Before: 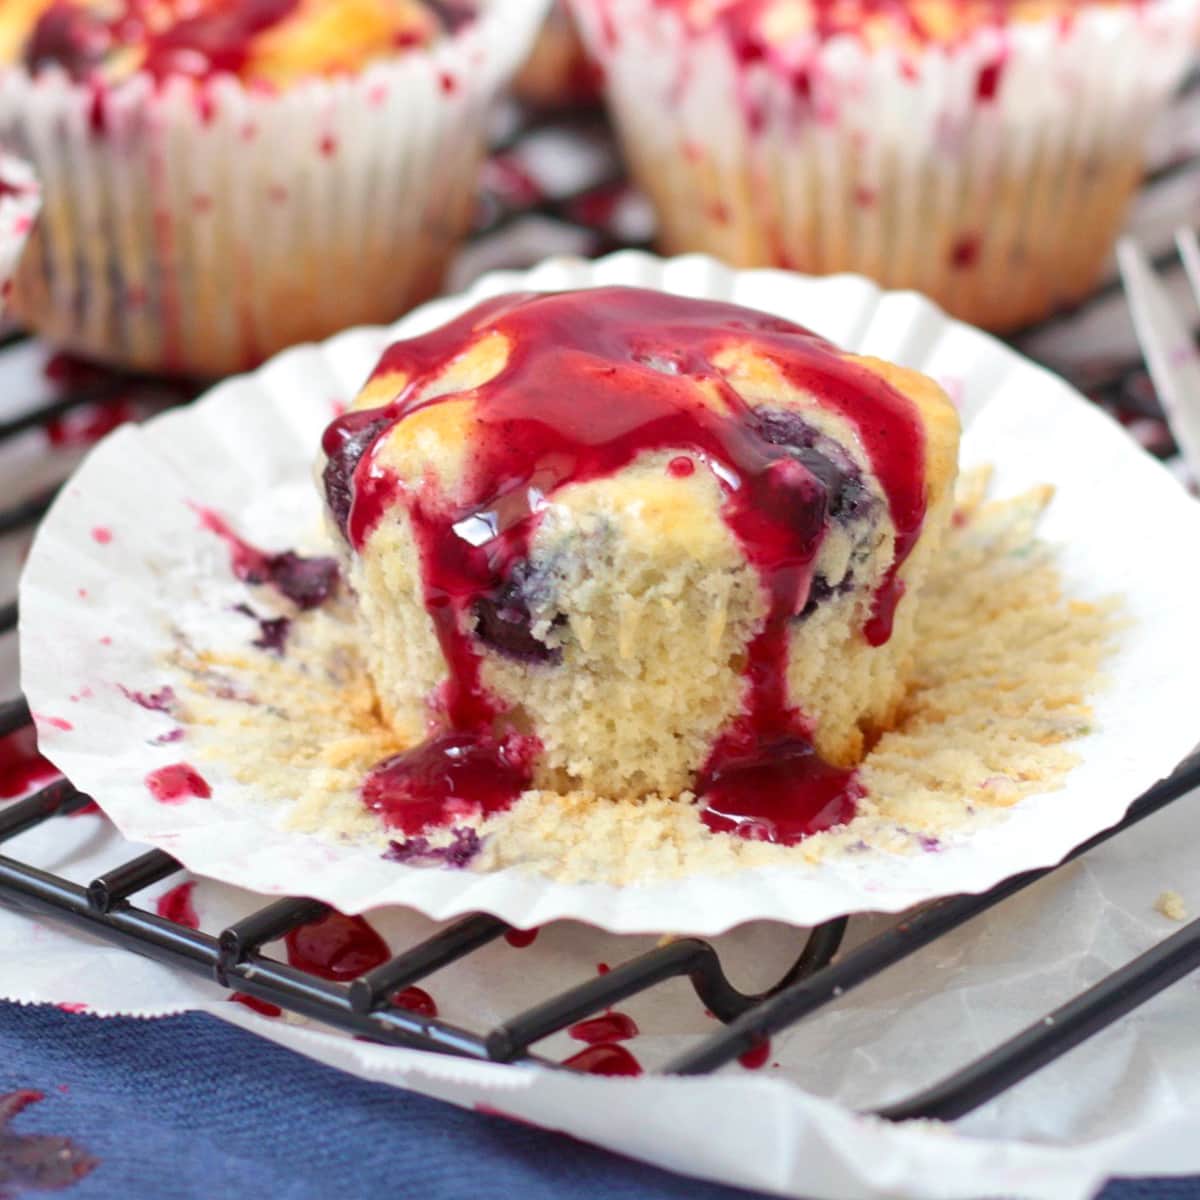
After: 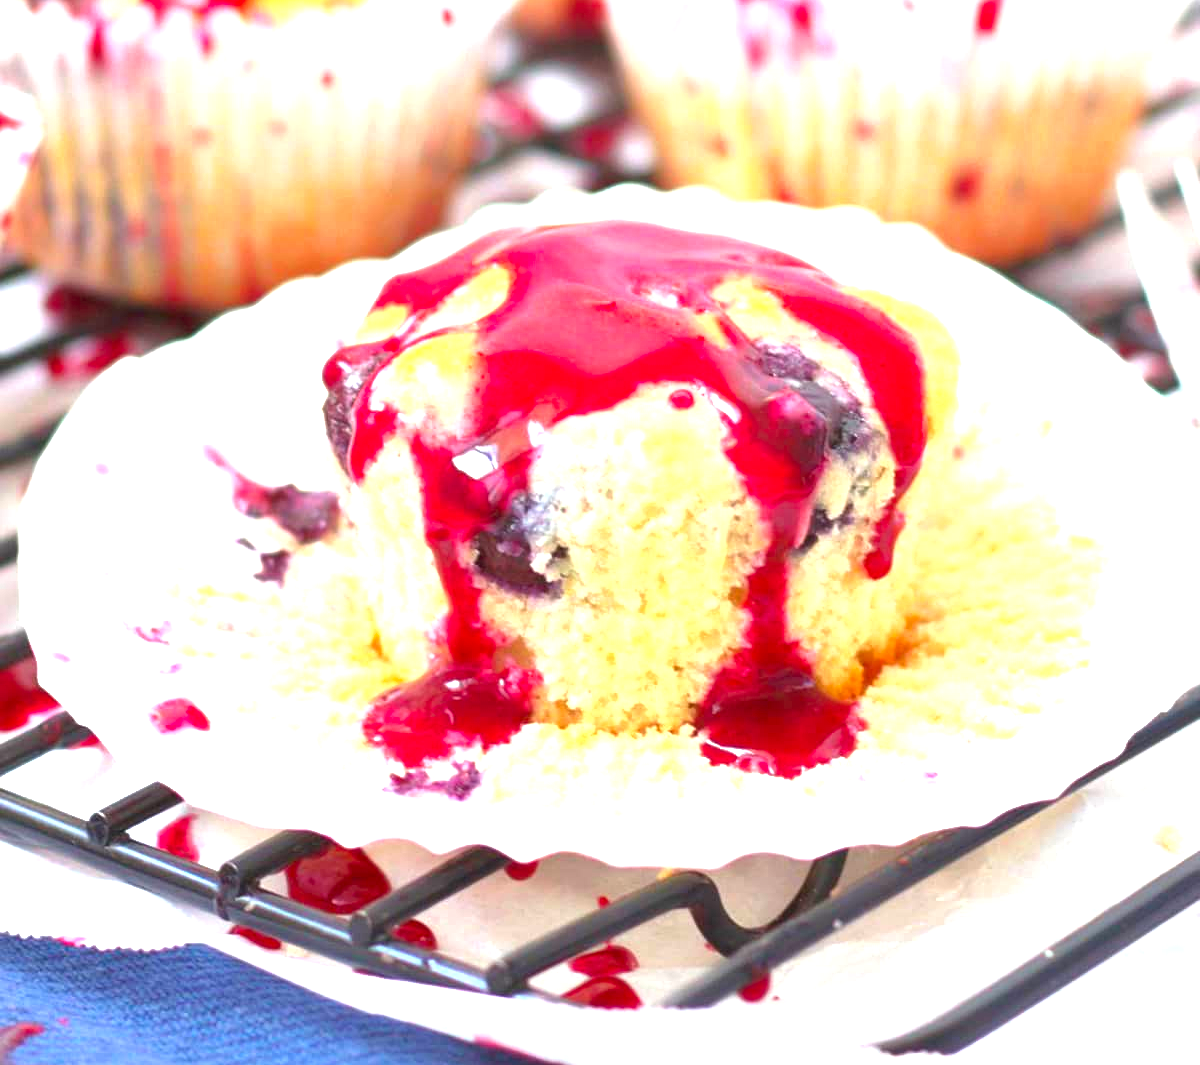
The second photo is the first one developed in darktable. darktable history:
shadows and highlights: shadows 25, highlights -25
contrast equalizer: y [[0.5, 0.486, 0.447, 0.446, 0.489, 0.5], [0.5 ×6], [0.5 ×6], [0 ×6], [0 ×6]]
crop and rotate: top 5.609%, bottom 5.609%
contrast brightness saturation: saturation 0.18
exposure: black level correction 0, exposure 1.45 EV, compensate exposure bias true, compensate highlight preservation false
